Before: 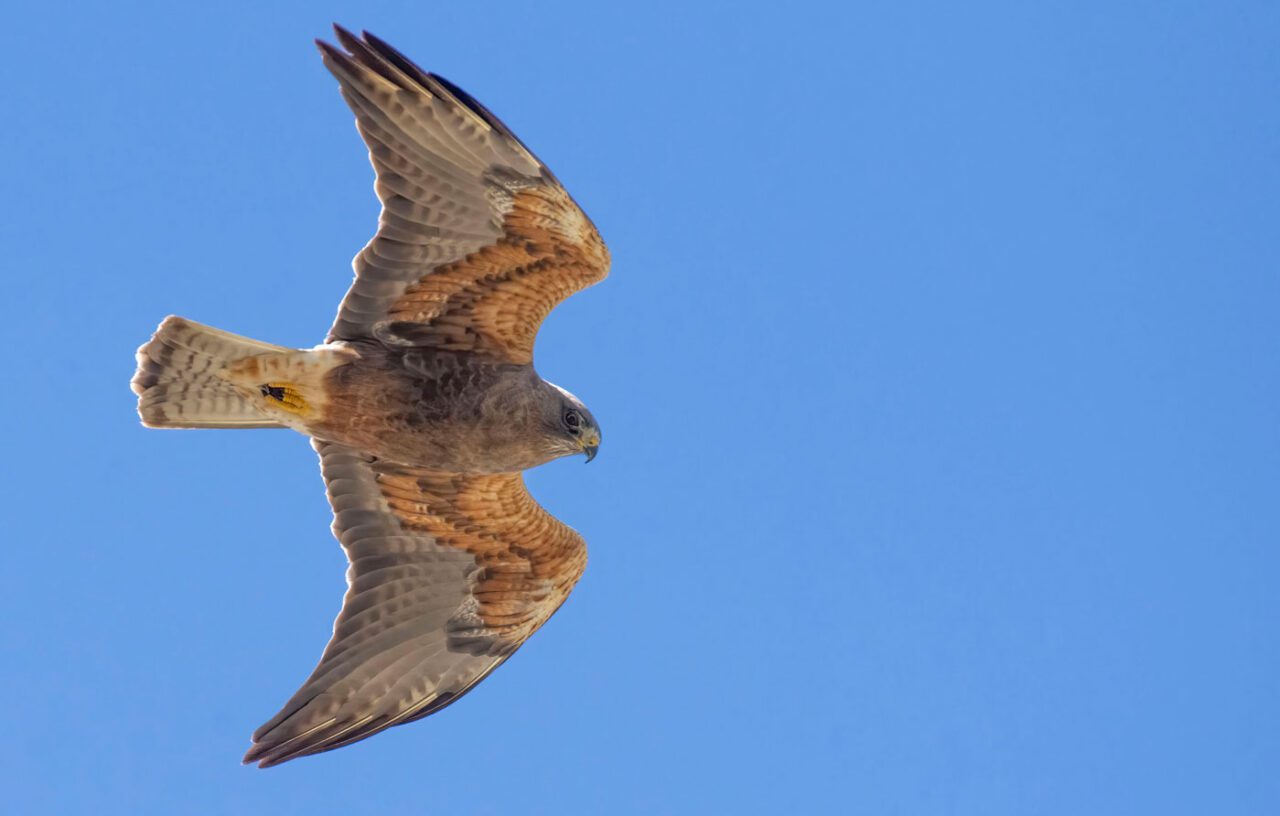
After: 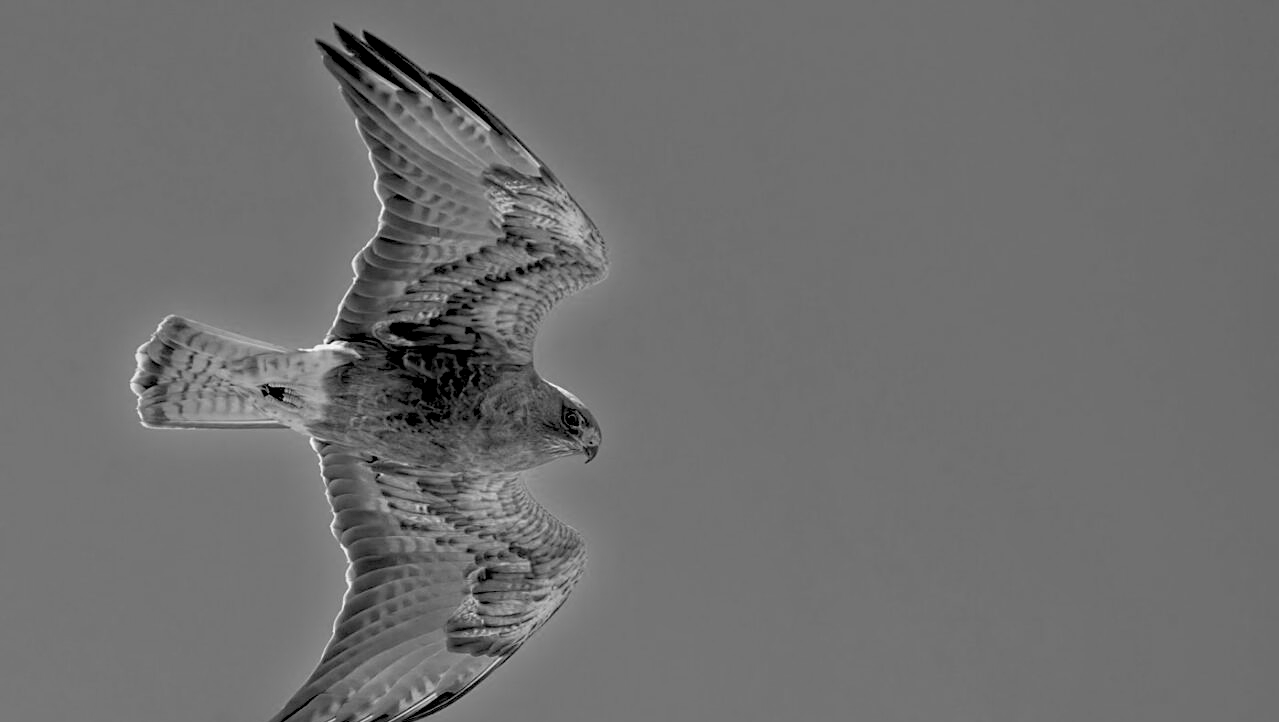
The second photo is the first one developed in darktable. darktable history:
sharpen: on, module defaults
monochrome: a 26.22, b 42.67, size 0.8
crop and rotate: top 0%, bottom 11.49%
rgb levels: levels [[0.029, 0.461, 0.922], [0, 0.5, 1], [0, 0.5, 1]]
